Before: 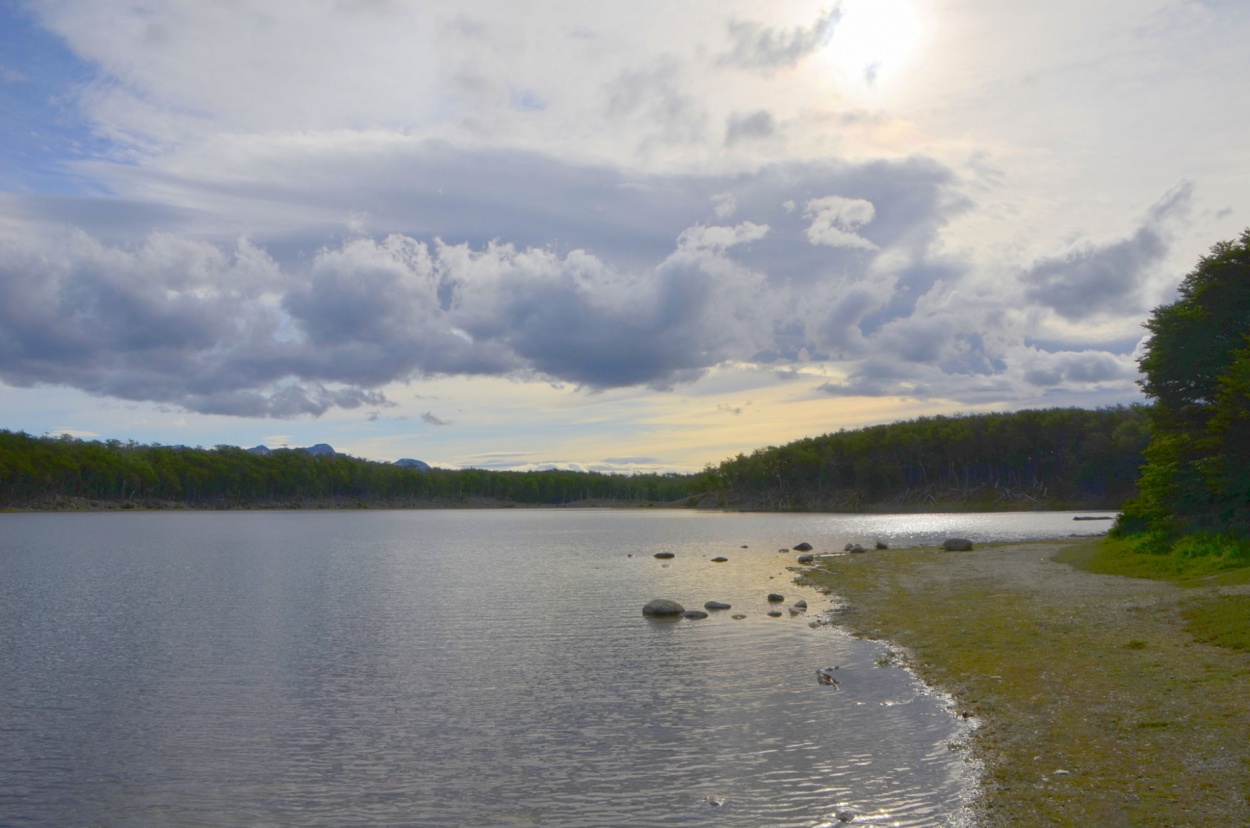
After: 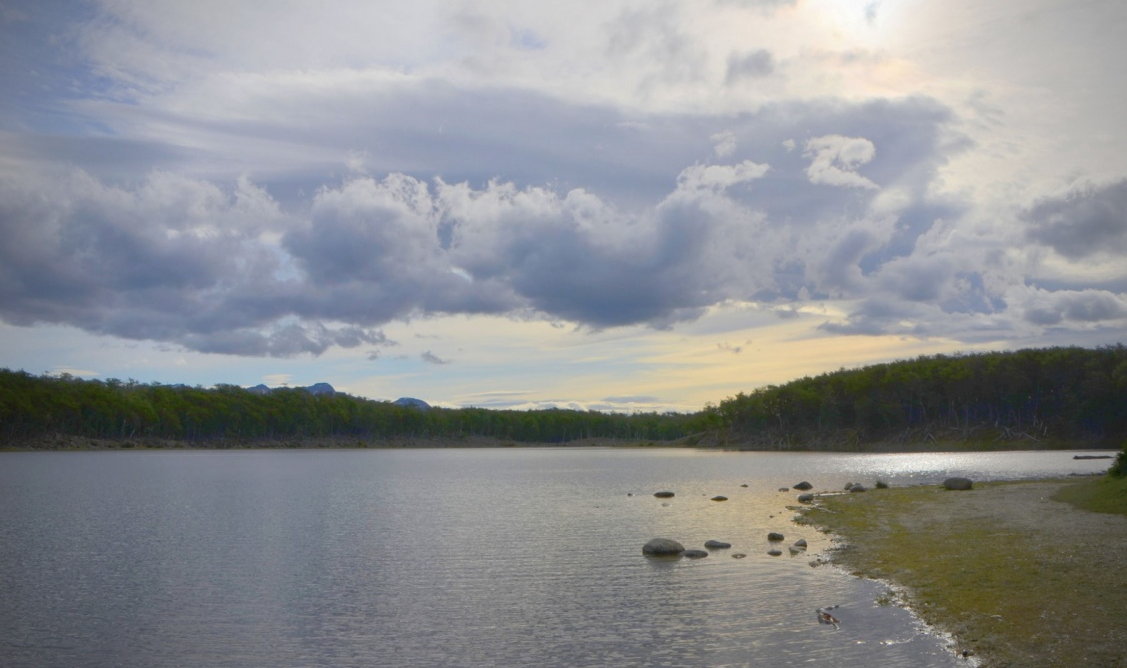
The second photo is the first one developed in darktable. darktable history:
crop: top 7.389%, right 9.811%, bottom 11.9%
vignetting: fall-off start 73.7%
